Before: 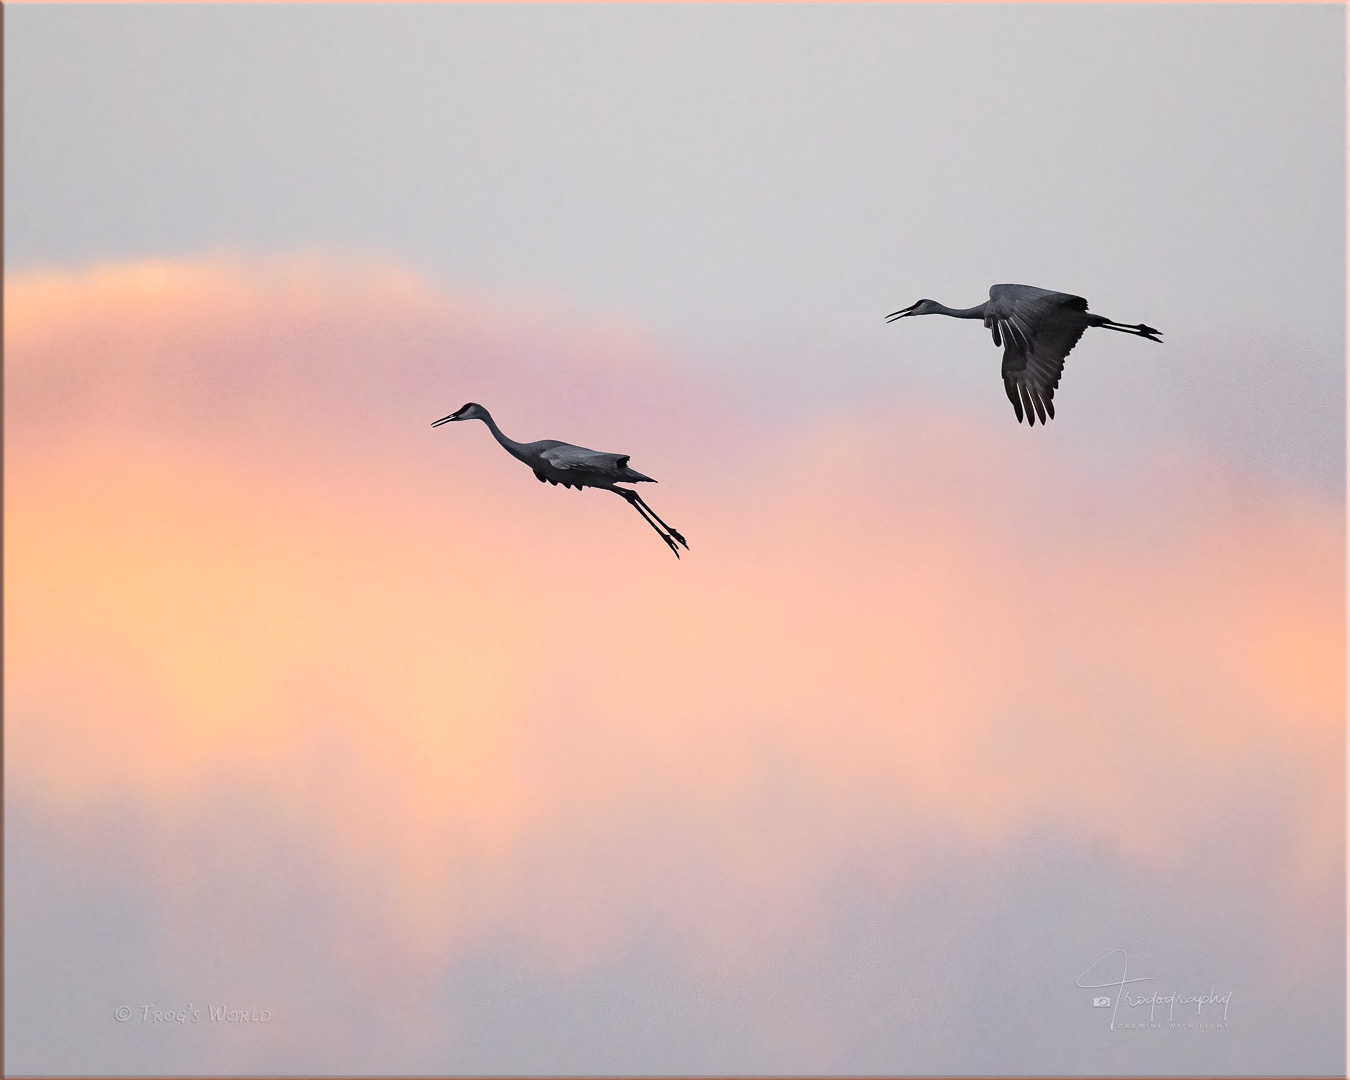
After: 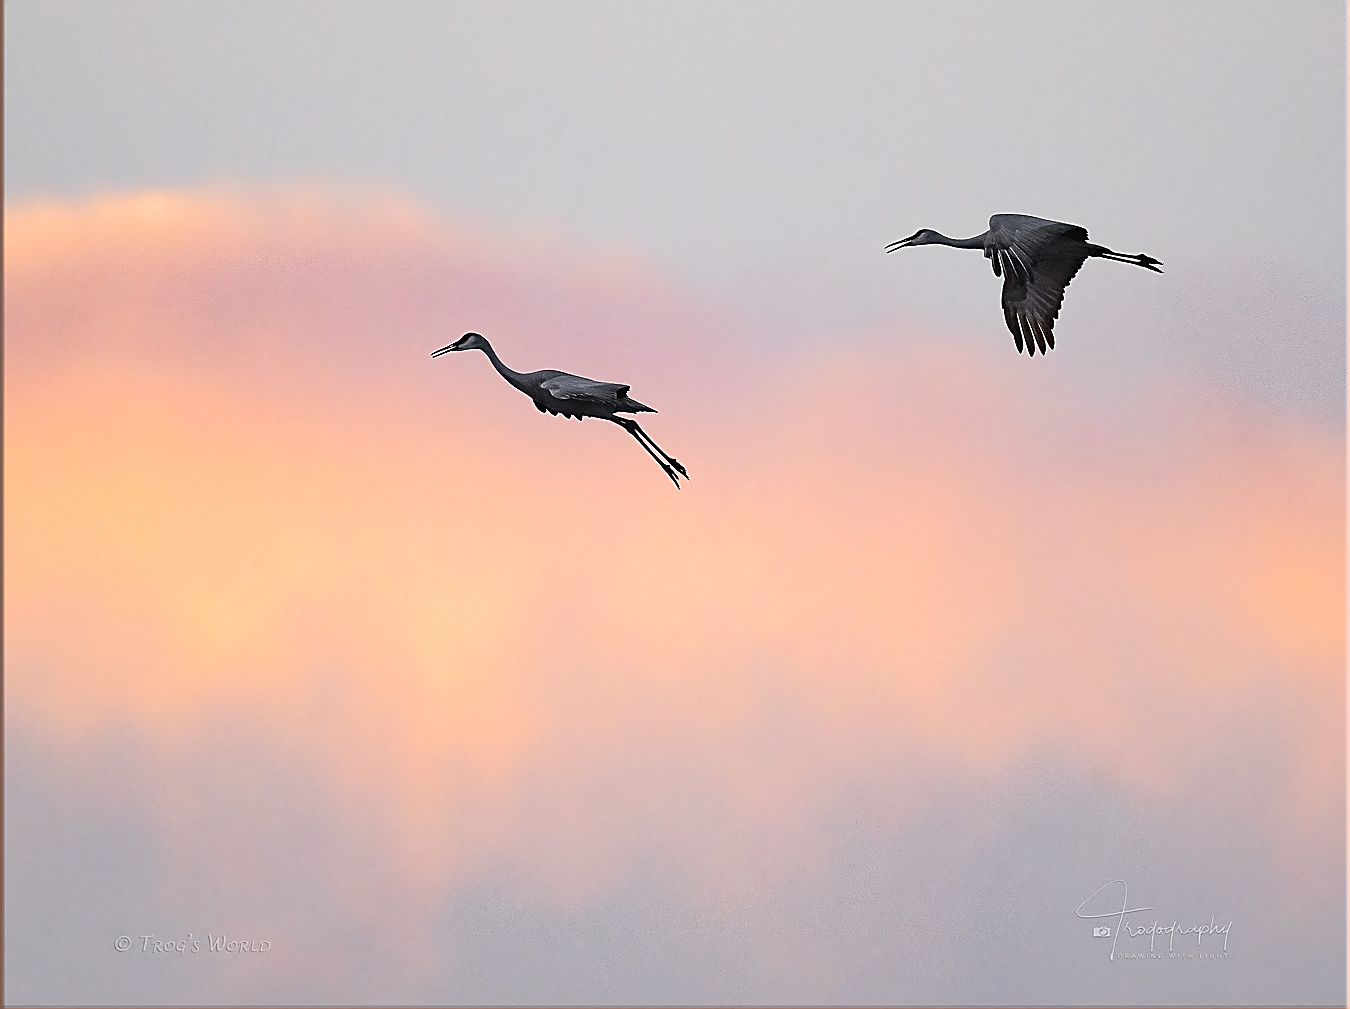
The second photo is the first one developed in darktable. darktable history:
sharpen: radius 1.427, amount 1.24, threshold 0.7
crop and rotate: top 6.499%
